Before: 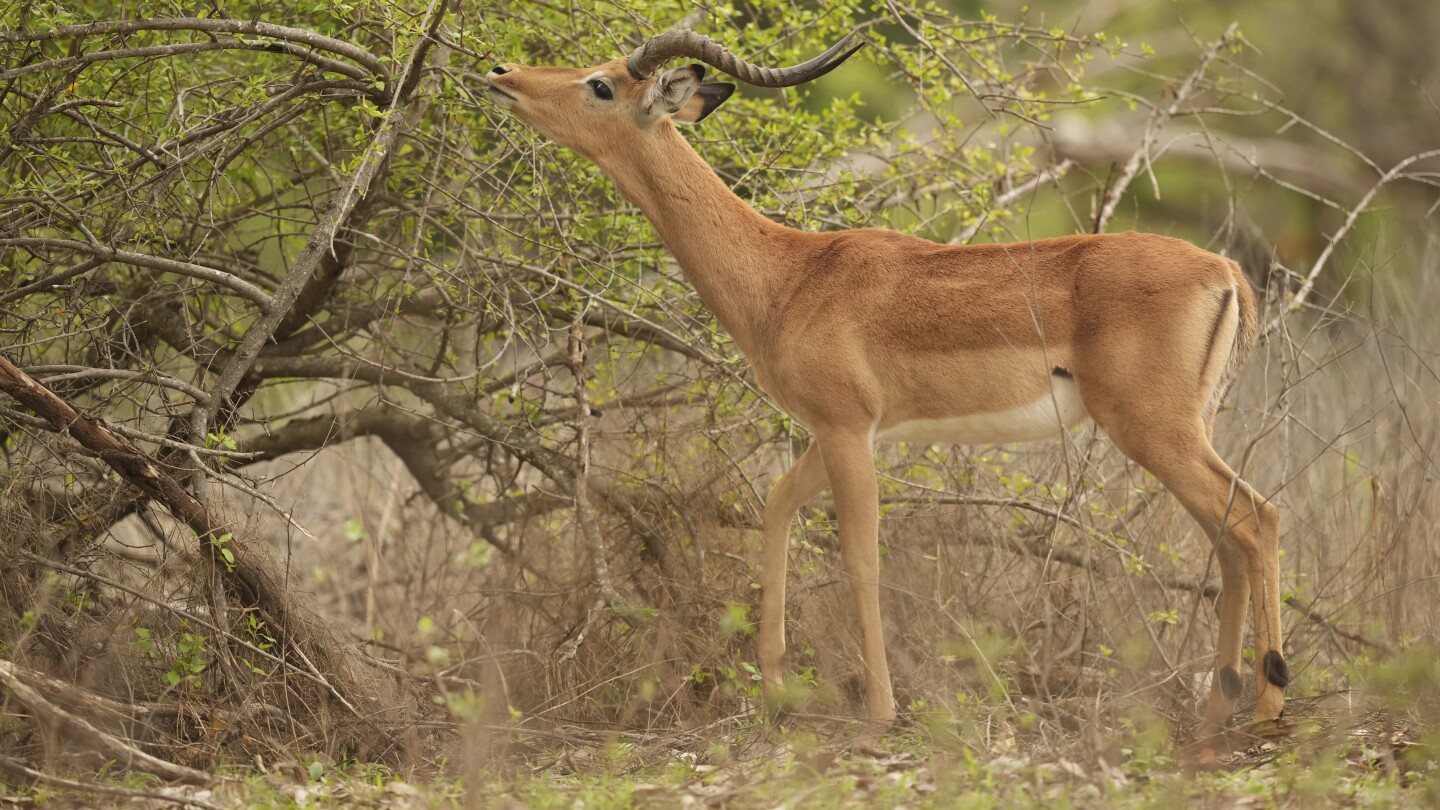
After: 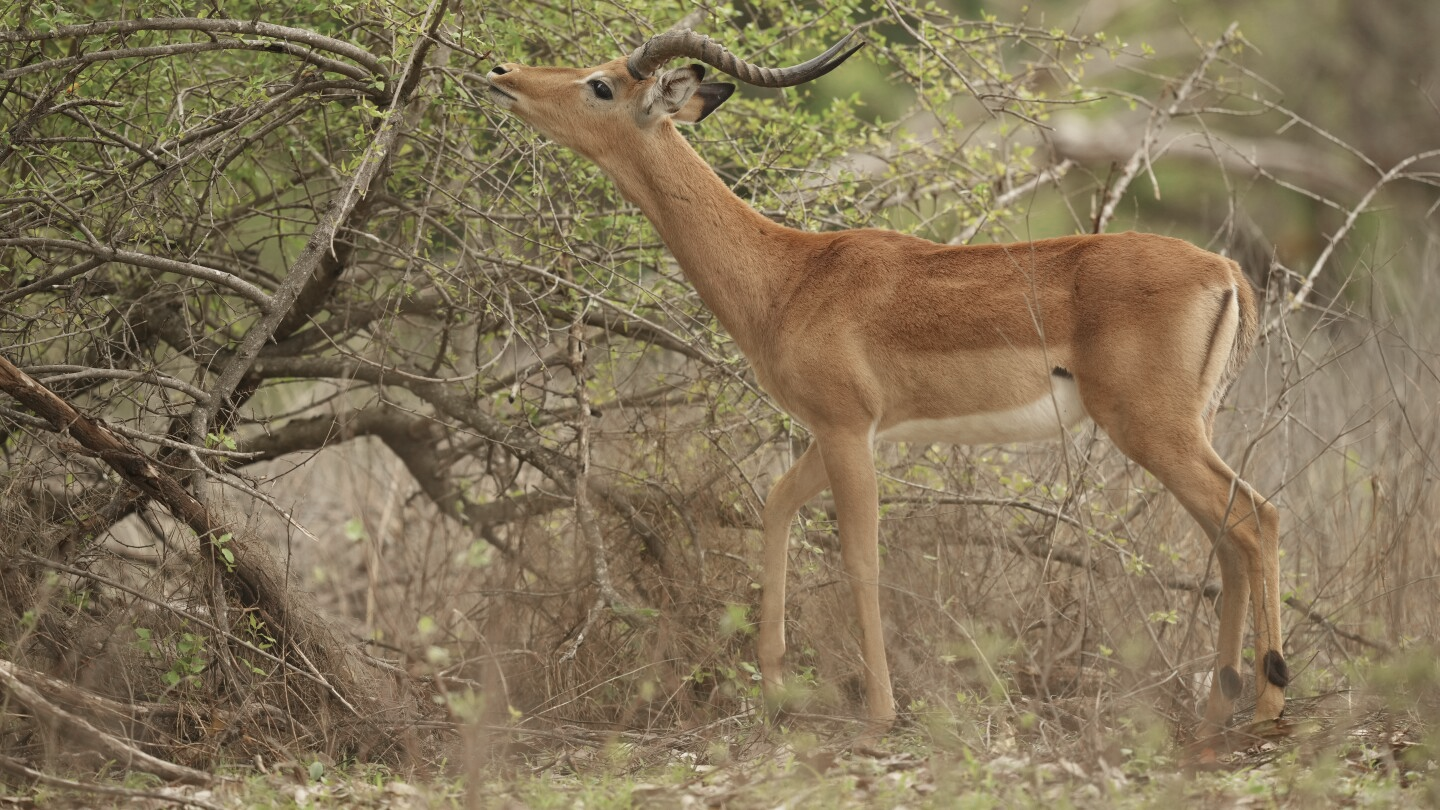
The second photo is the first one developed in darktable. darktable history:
color zones: curves: ch0 [(0, 0.5) (0.125, 0.4) (0.25, 0.5) (0.375, 0.4) (0.5, 0.4) (0.625, 0.35) (0.75, 0.35) (0.875, 0.5)]; ch1 [(0, 0.35) (0.125, 0.45) (0.25, 0.35) (0.375, 0.35) (0.5, 0.35) (0.625, 0.35) (0.75, 0.45) (0.875, 0.35)]; ch2 [(0, 0.6) (0.125, 0.5) (0.25, 0.5) (0.375, 0.6) (0.5, 0.6) (0.625, 0.5) (0.75, 0.5) (0.875, 0.5)]
